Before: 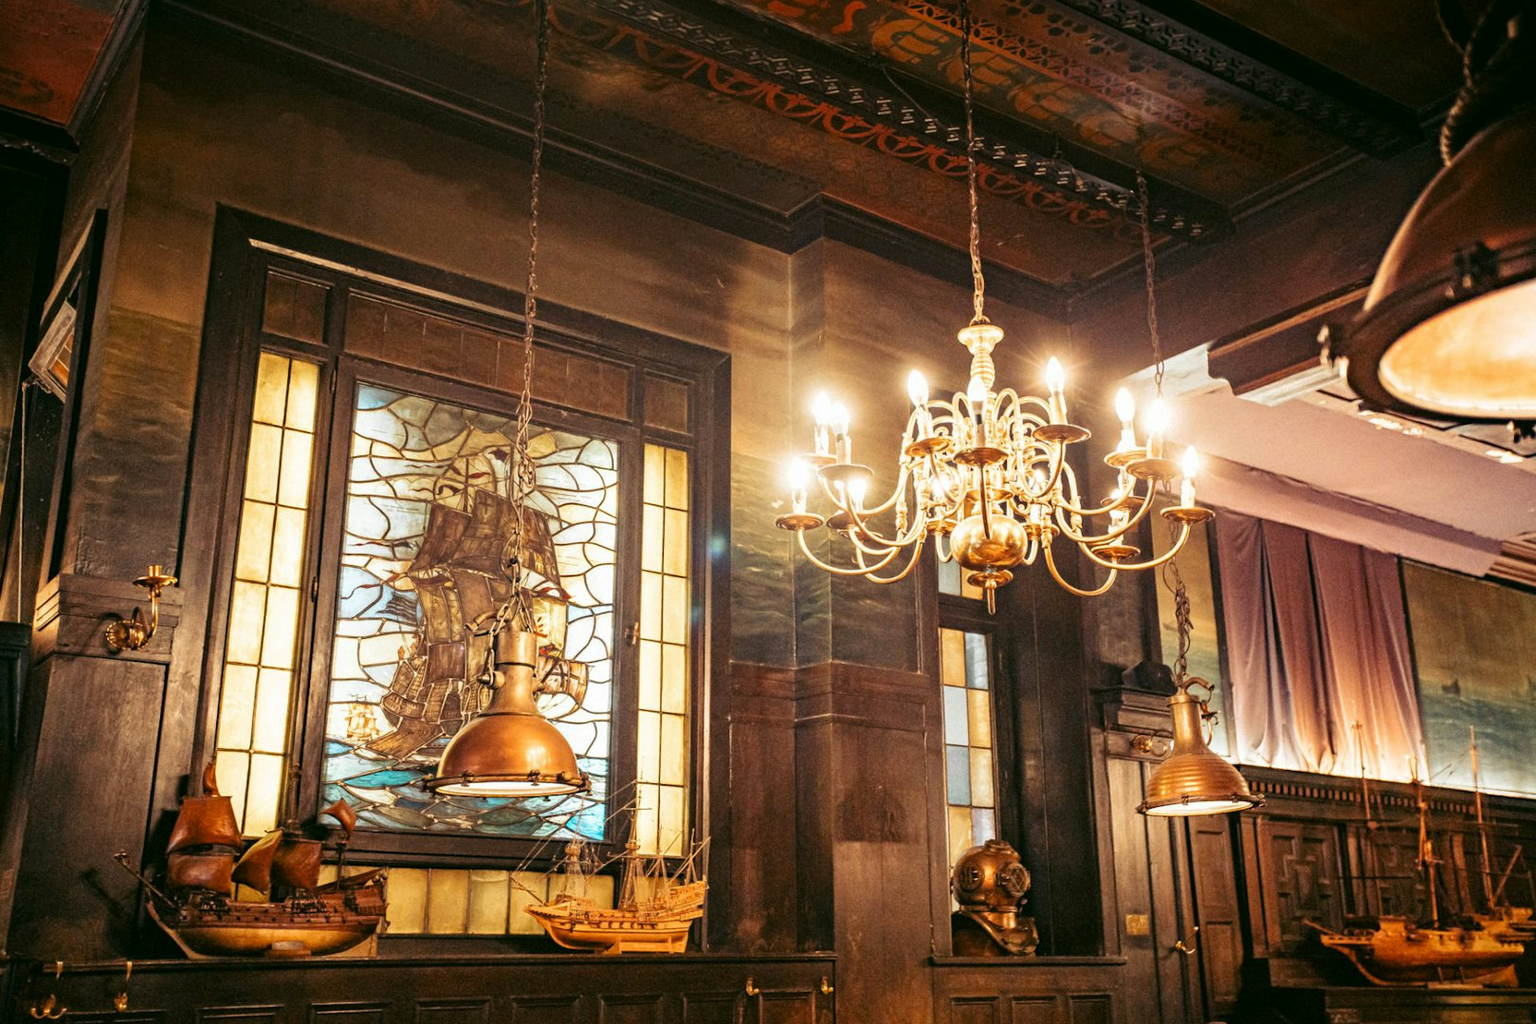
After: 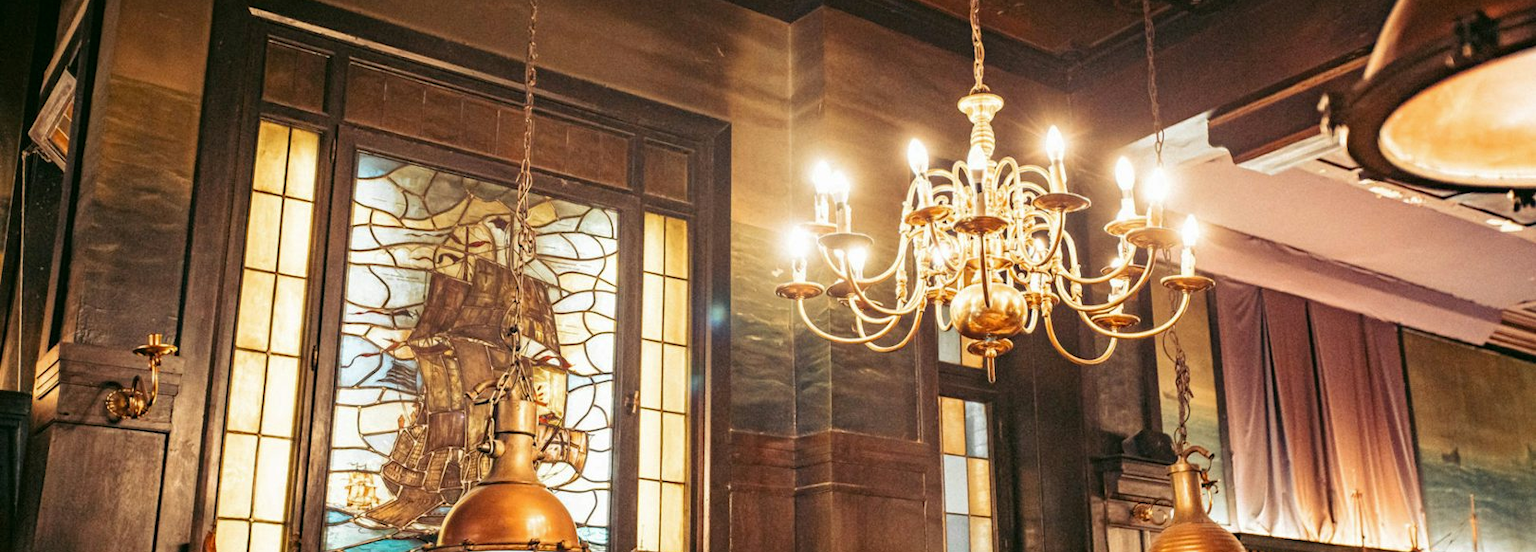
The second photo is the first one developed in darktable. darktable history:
crop and rotate: top 22.614%, bottom 23.338%
shadows and highlights: shadows 25.16, highlights -26.26, highlights color adjustment 49.34%
